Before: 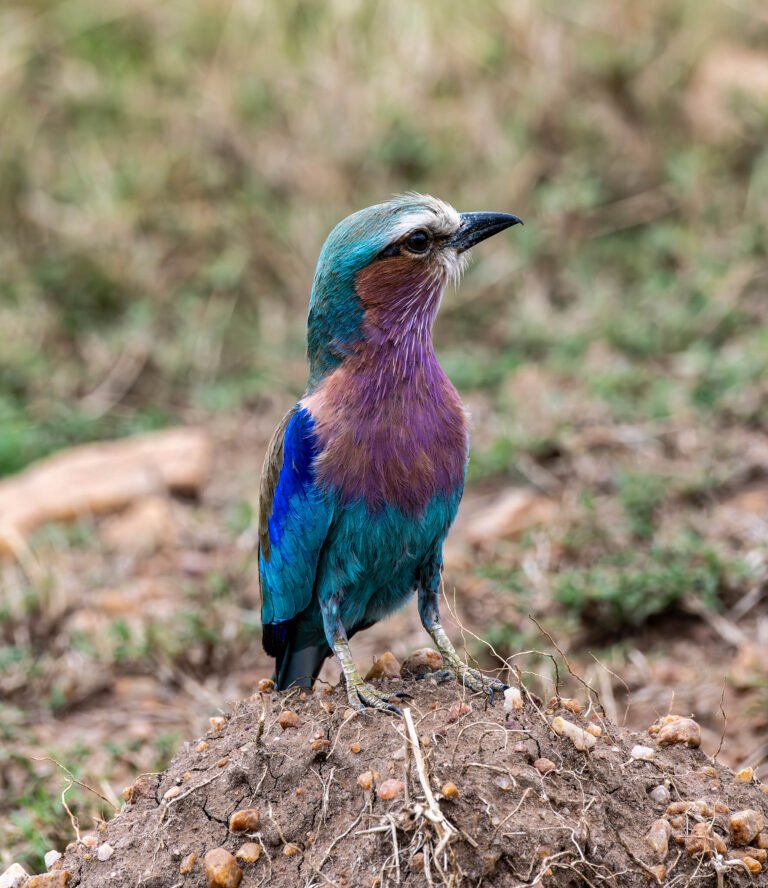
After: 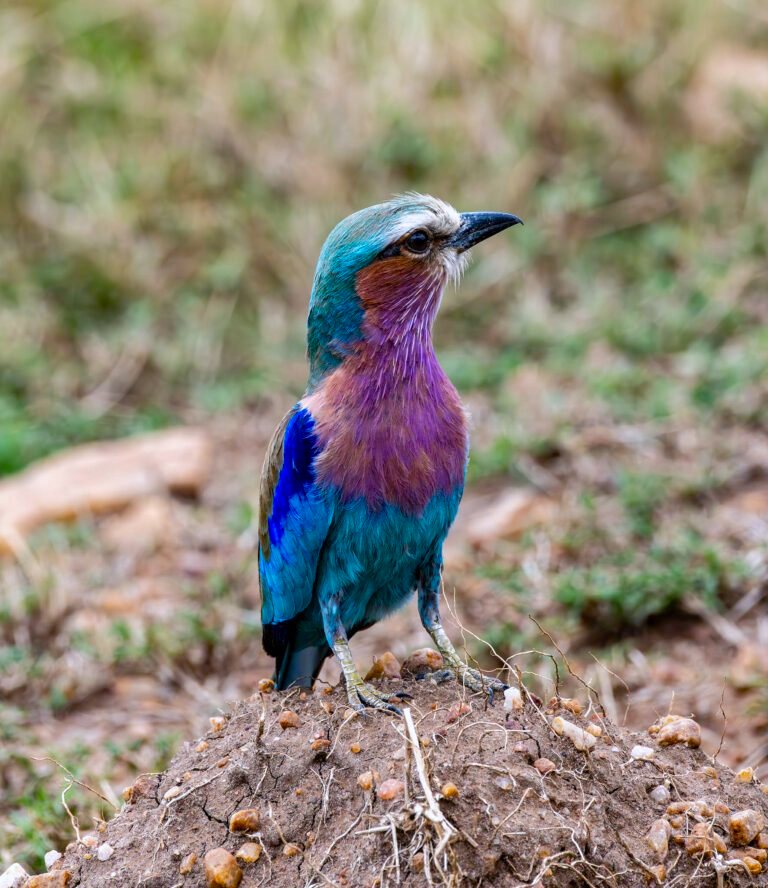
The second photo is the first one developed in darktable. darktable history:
white balance: red 0.974, blue 1.044
color balance rgb: perceptual saturation grading › global saturation 35%, perceptual saturation grading › highlights -30%, perceptual saturation grading › shadows 35%, perceptual brilliance grading › global brilliance 3%, perceptual brilliance grading › highlights -3%, perceptual brilliance grading › shadows 3%
